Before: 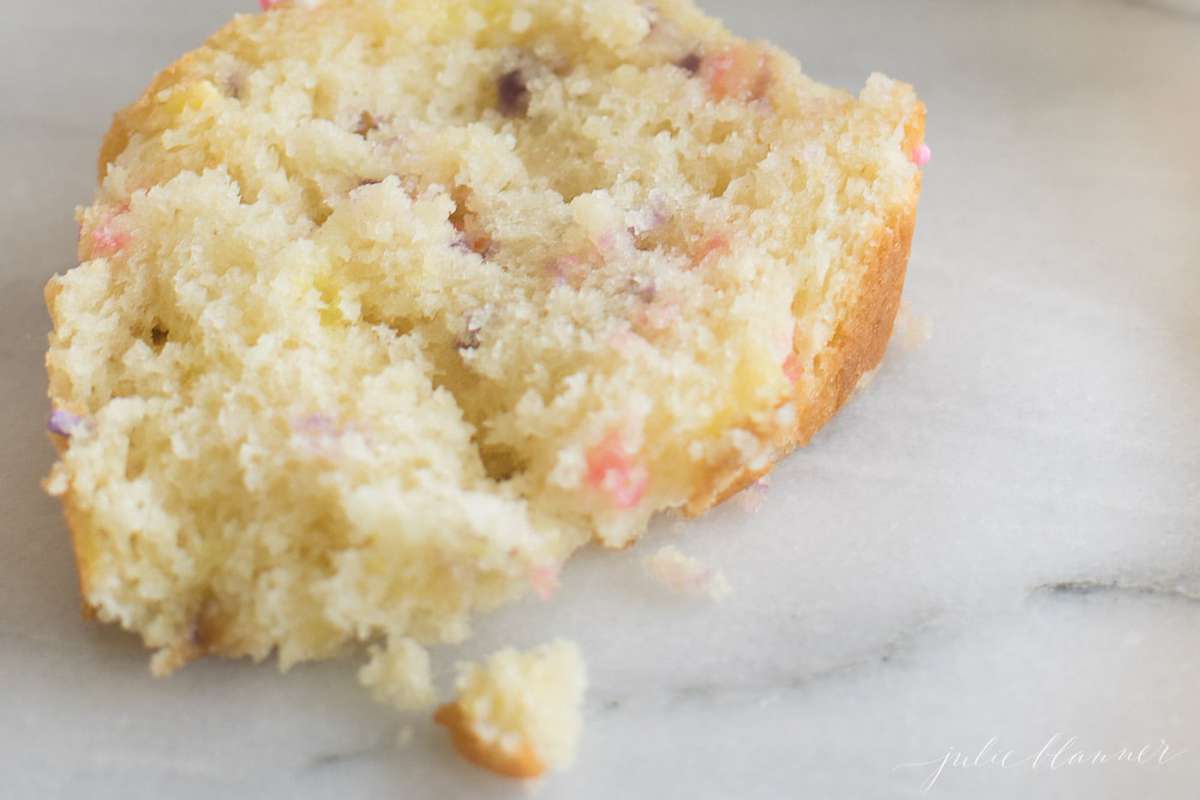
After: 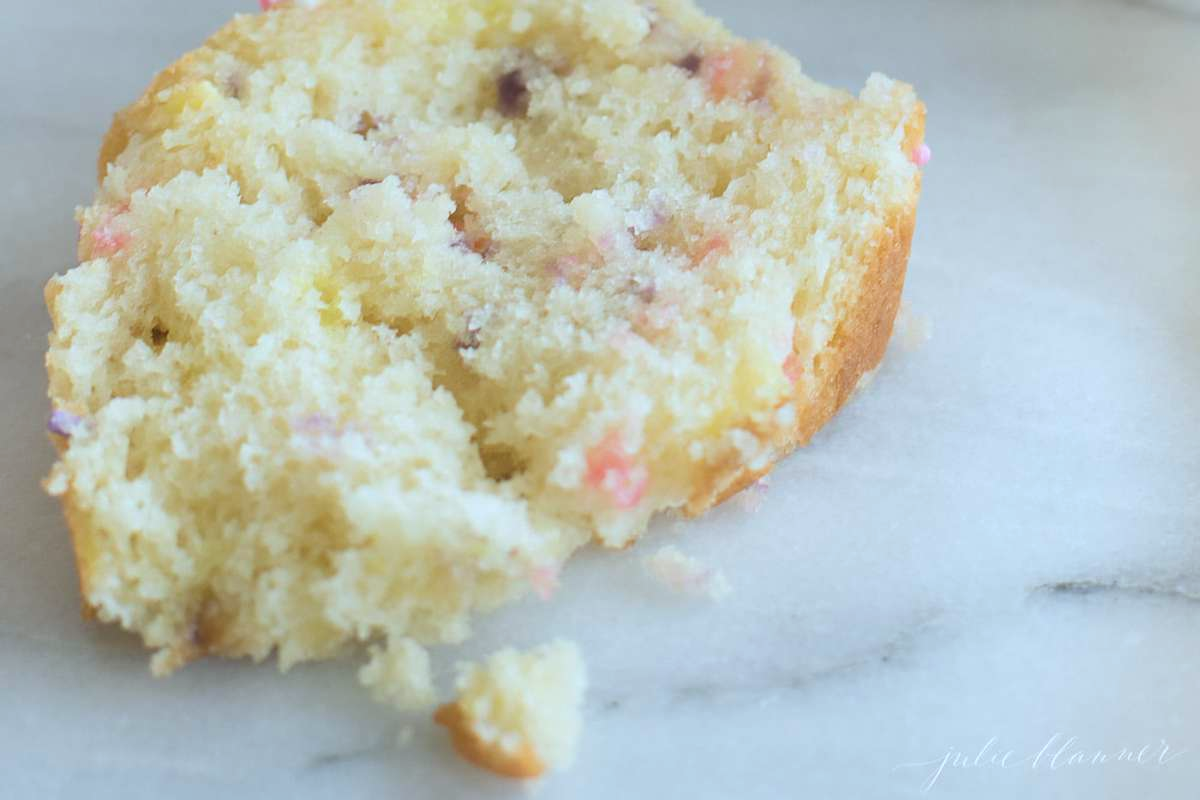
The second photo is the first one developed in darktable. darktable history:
color calibration: illuminant F (fluorescent), F source F9 (Cool White Deluxe 4150 K) – high CRI, x 0.374, y 0.373, temperature 4152.12 K
